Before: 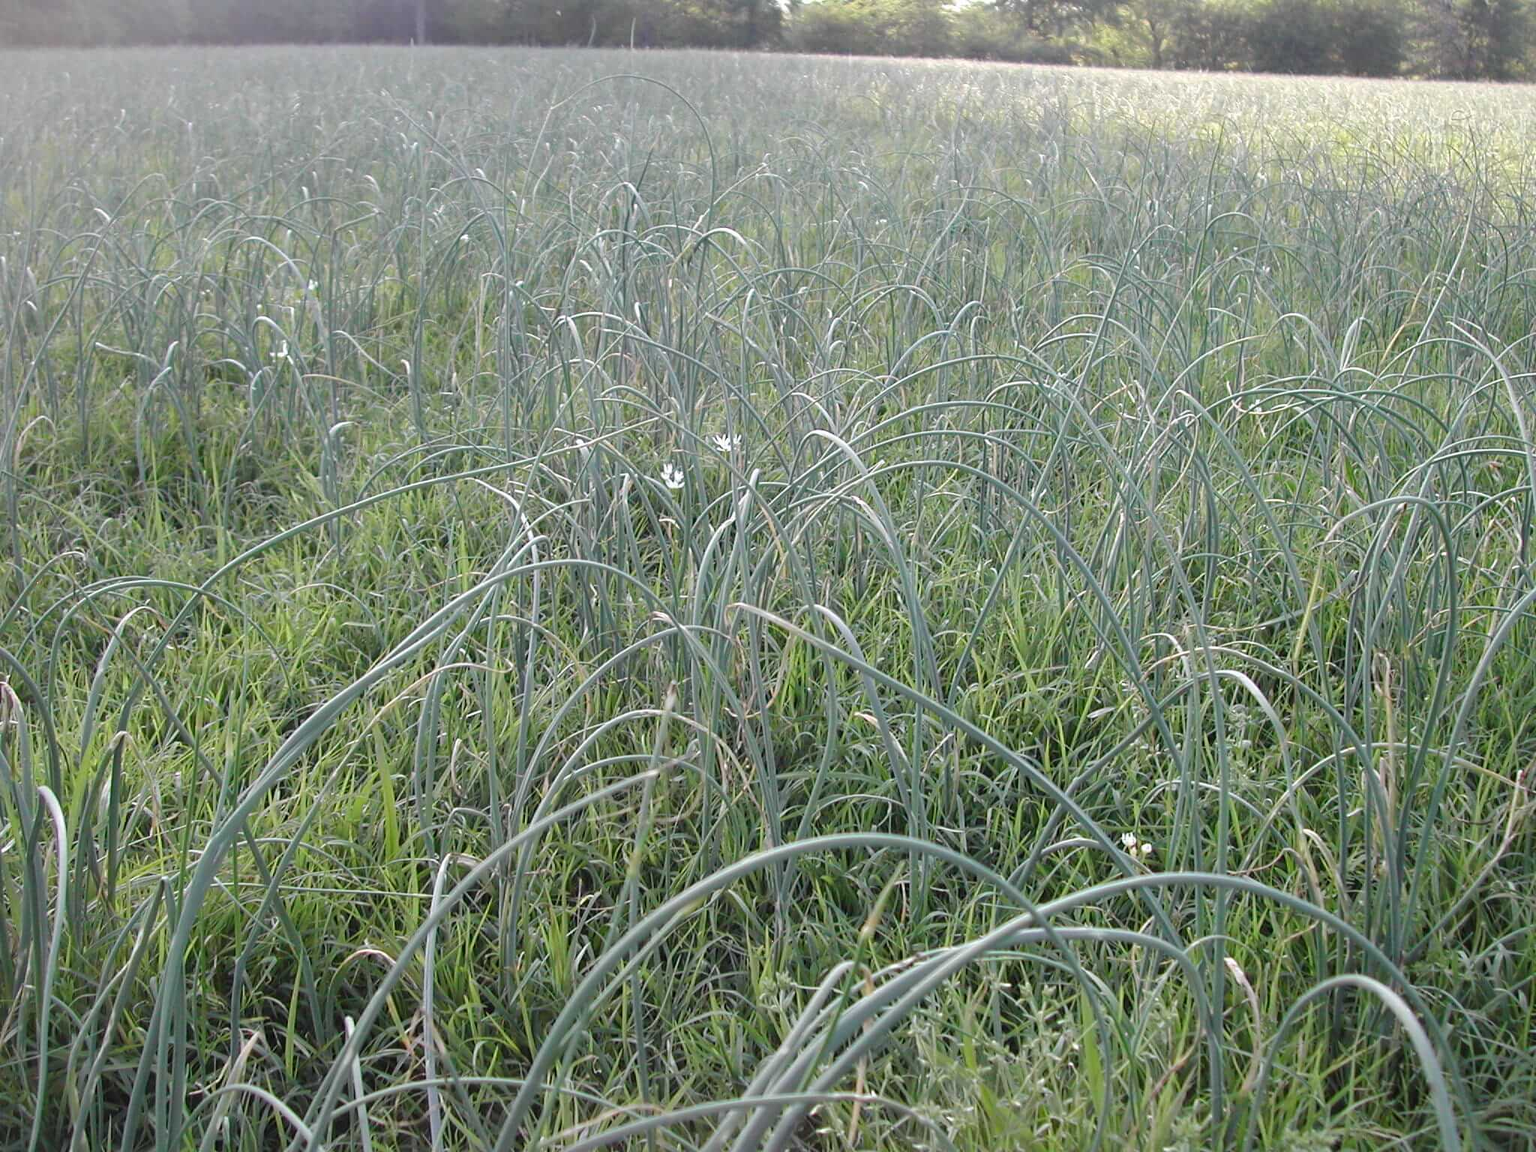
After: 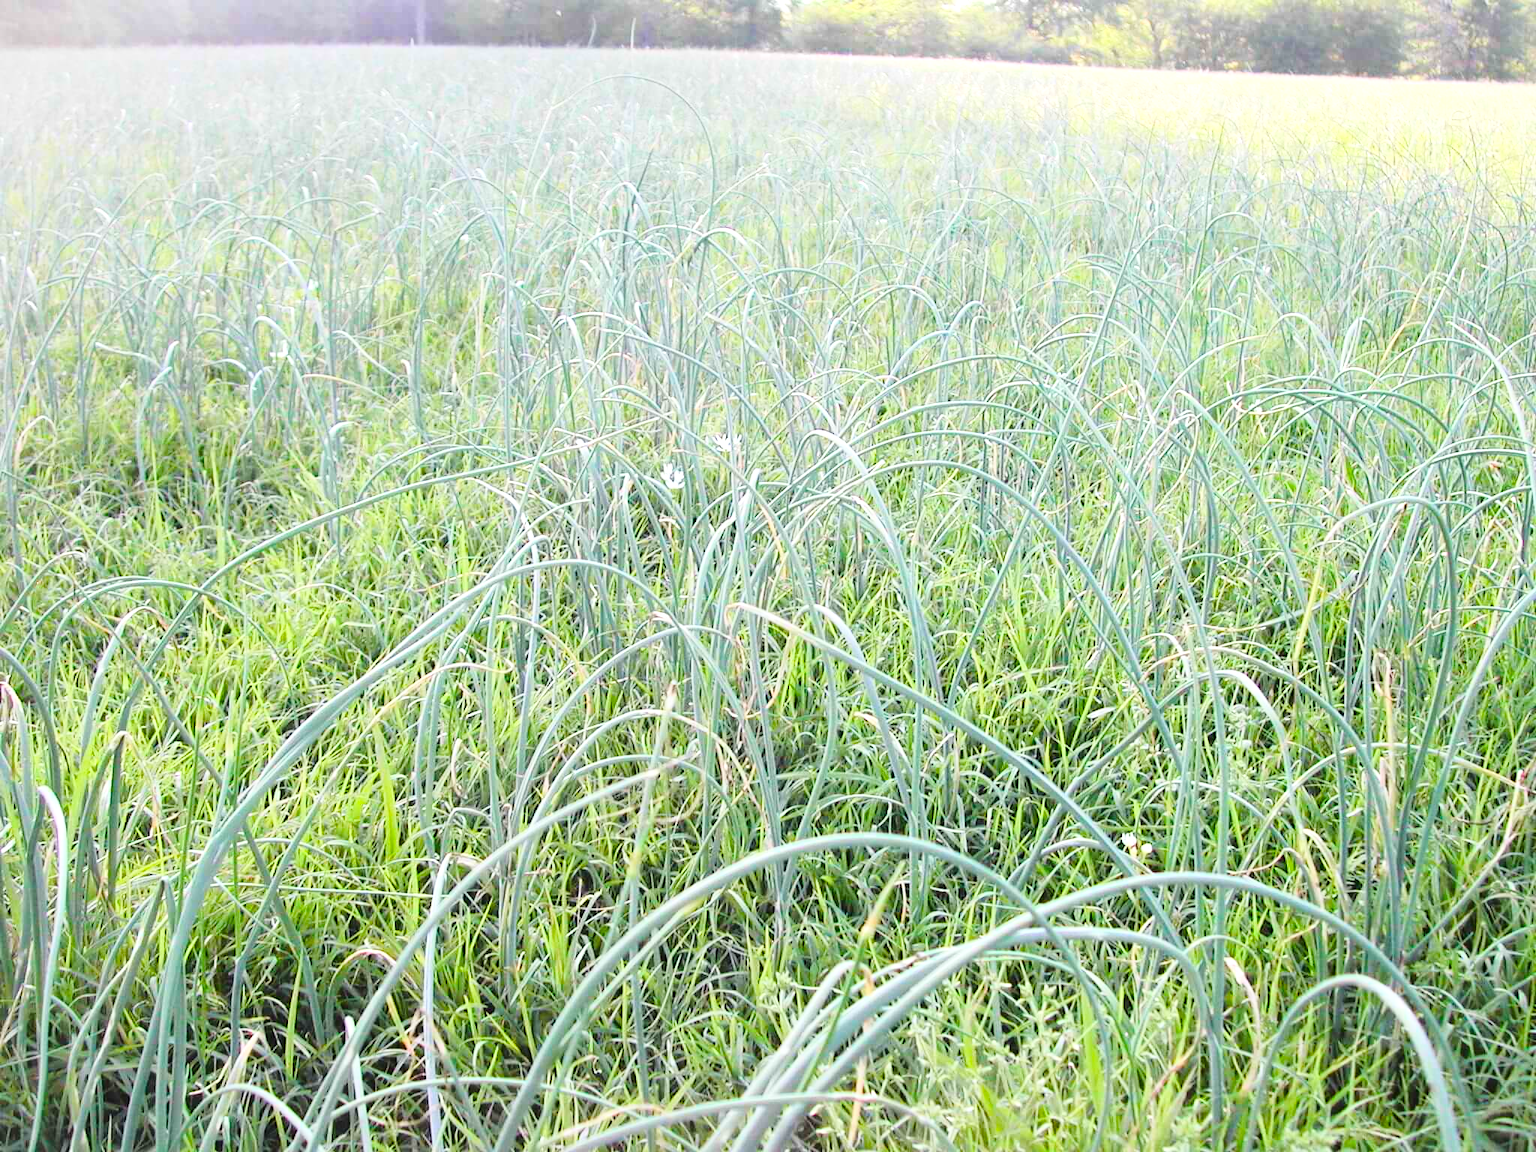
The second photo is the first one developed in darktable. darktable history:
exposure: exposure 0.568 EV, compensate exposure bias true, compensate highlight preservation false
color balance rgb: linear chroma grading › global chroma -14.389%, perceptual saturation grading › global saturation 20%, perceptual saturation grading › highlights 2.051%, perceptual saturation grading › shadows 49.634%, global vibrance 21.988%
base curve: curves: ch0 [(0, 0) (0.028, 0.03) (0.121, 0.232) (0.46, 0.748) (0.859, 0.968) (1, 1)]
